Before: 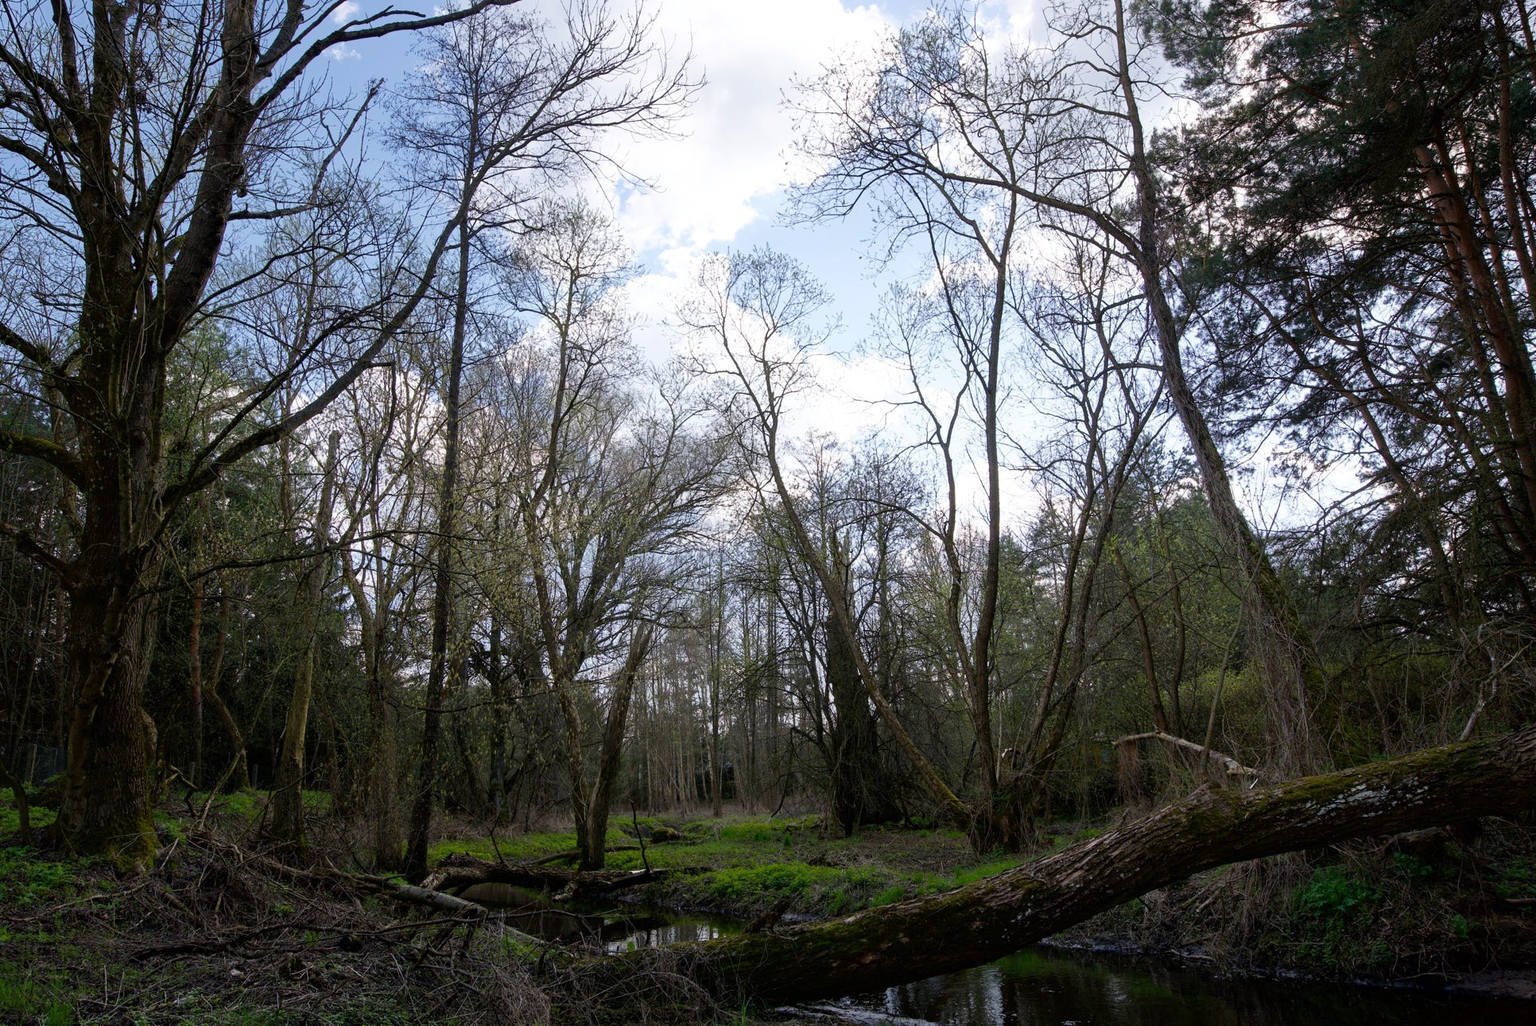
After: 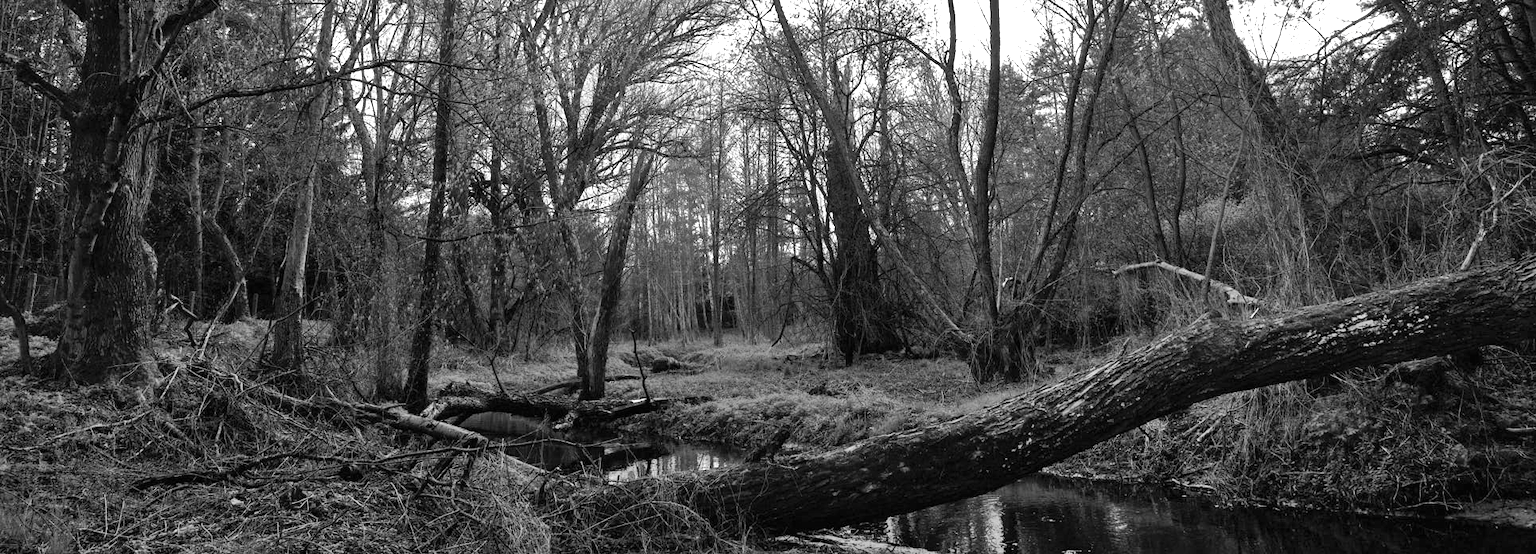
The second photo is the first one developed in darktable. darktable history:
crop and rotate: top 45.908%, right 0.032%
color correction: highlights b* 0.002, saturation 0.78
exposure: black level correction 0, exposure 0.703 EV, compensate highlight preservation false
shadows and highlights: shadows 52.54, soften with gaussian
contrast brightness saturation: saturation -0.996
